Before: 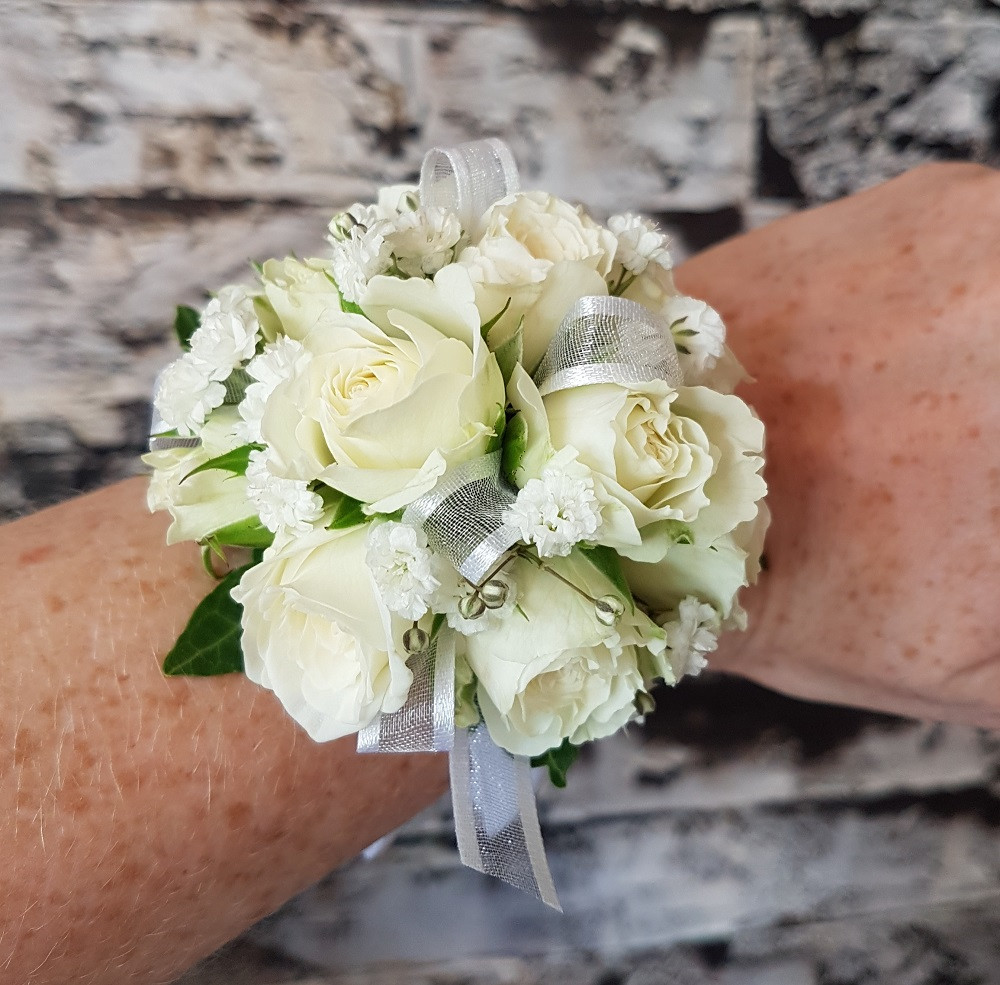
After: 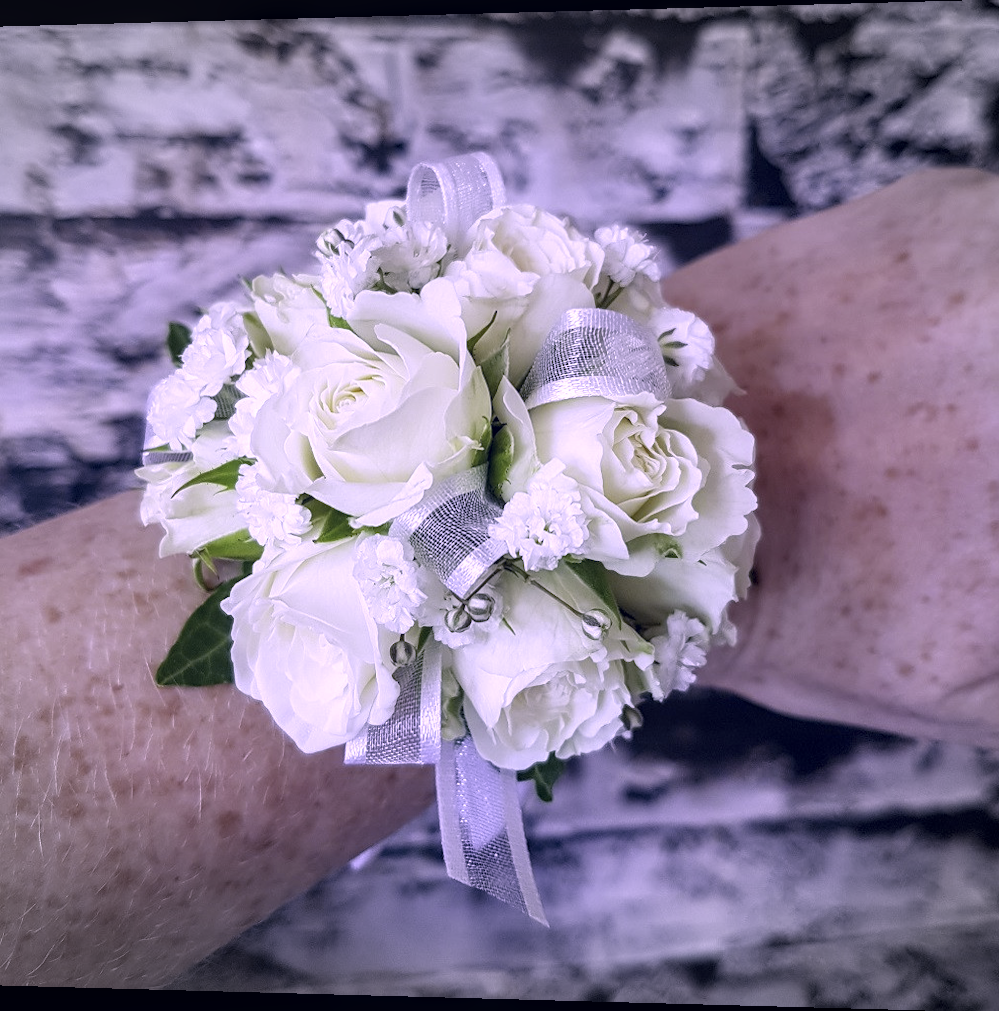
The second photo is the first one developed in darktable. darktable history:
vignetting: fall-off start 100%, brightness -0.282, width/height ratio 1.31
color correction: highlights a* 19.59, highlights b* 27.49, shadows a* 3.46, shadows b* -17.28, saturation 0.73
local contrast: on, module defaults
white balance: red 0.766, blue 1.537
rotate and perspective: lens shift (horizontal) -0.055, automatic cropping off
